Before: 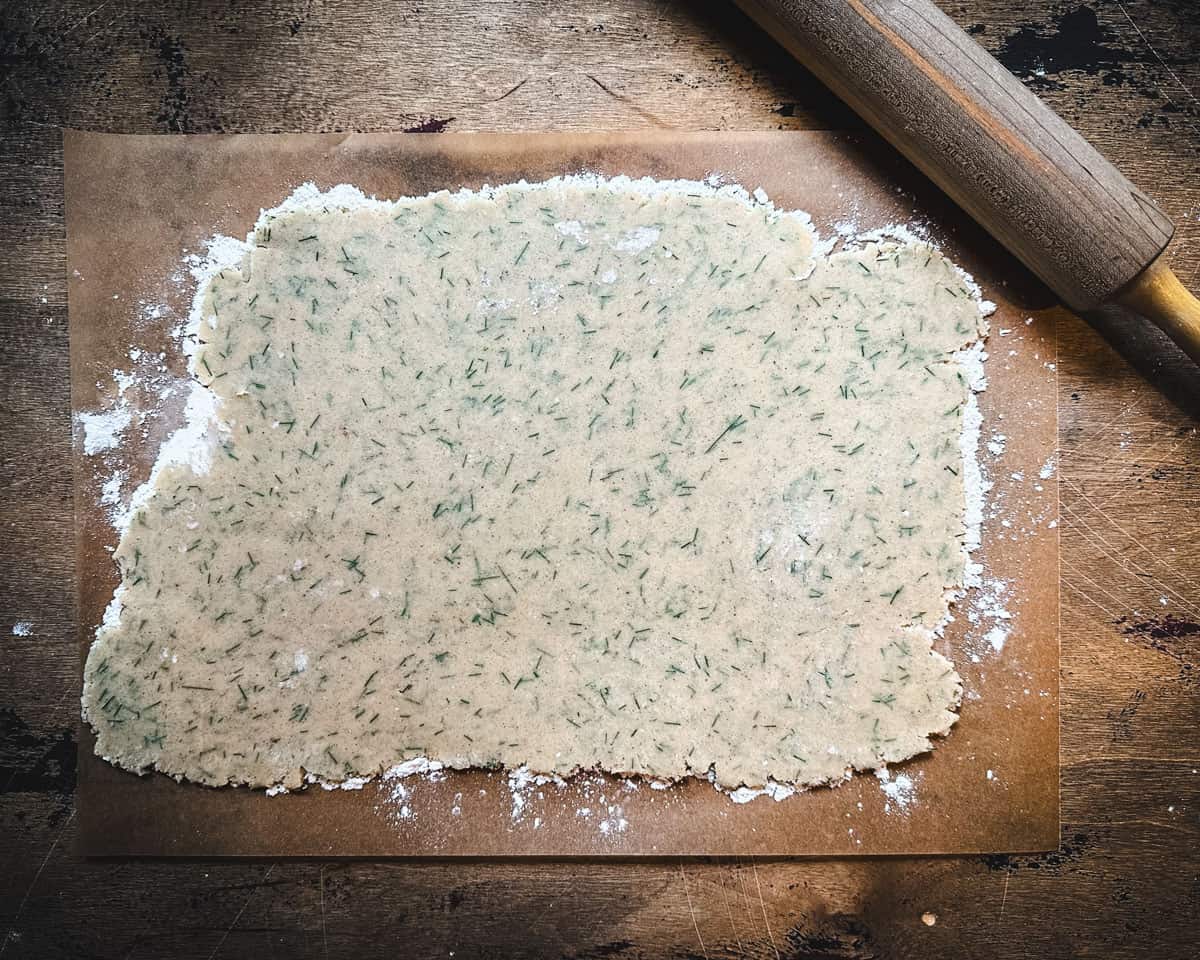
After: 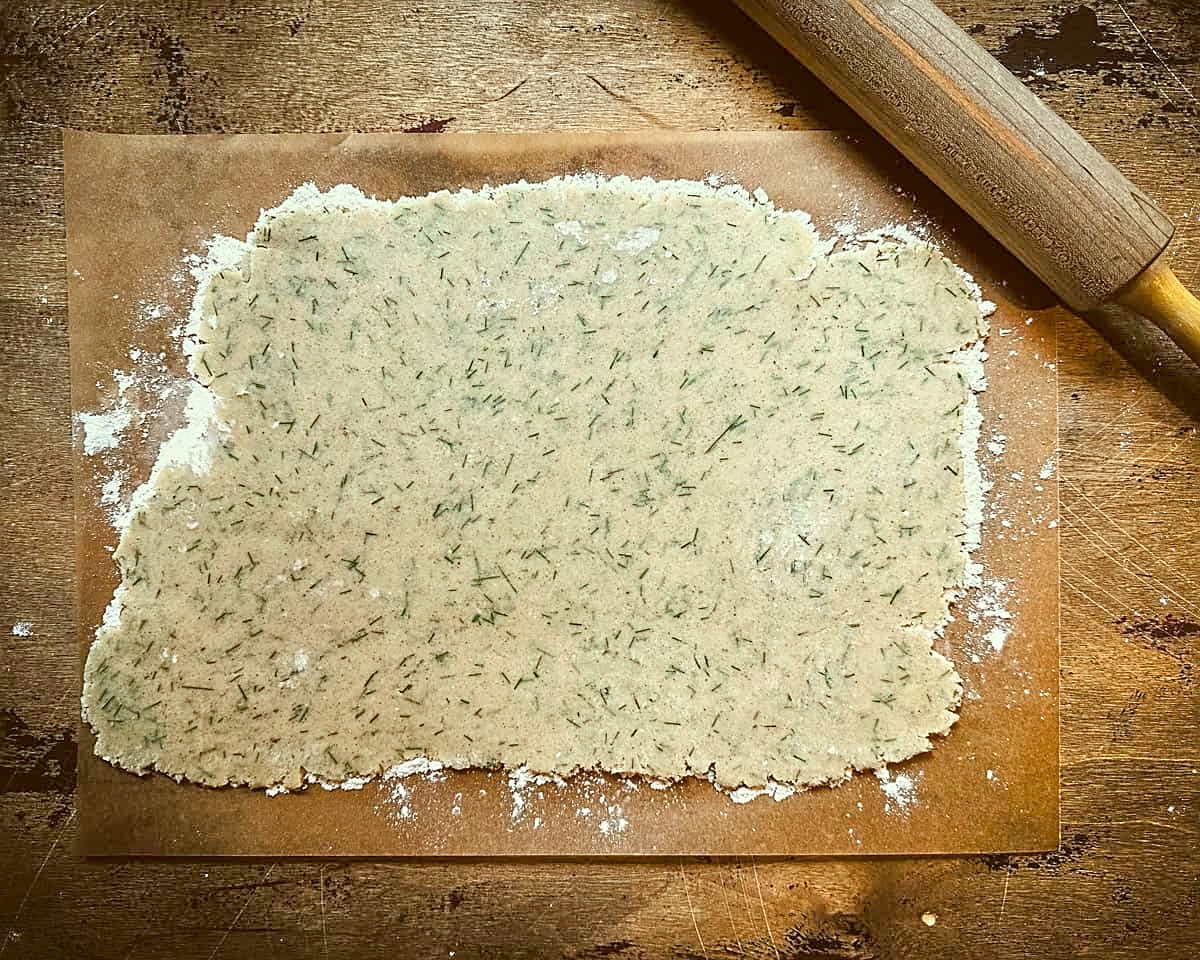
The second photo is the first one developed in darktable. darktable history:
sharpen: on, module defaults
tone equalizer: -7 EV 0.144 EV, -6 EV 0.601 EV, -5 EV 1.14 EV, -4 EV 1.34 EV, -3 EV 1.18 EV, -2 EV 0.6 EV, -1 EV 0.165 EV
color correction: highlights a* -5.52, highlights b* 9.8, shadows a* 9.62, shadows b* 24.52
